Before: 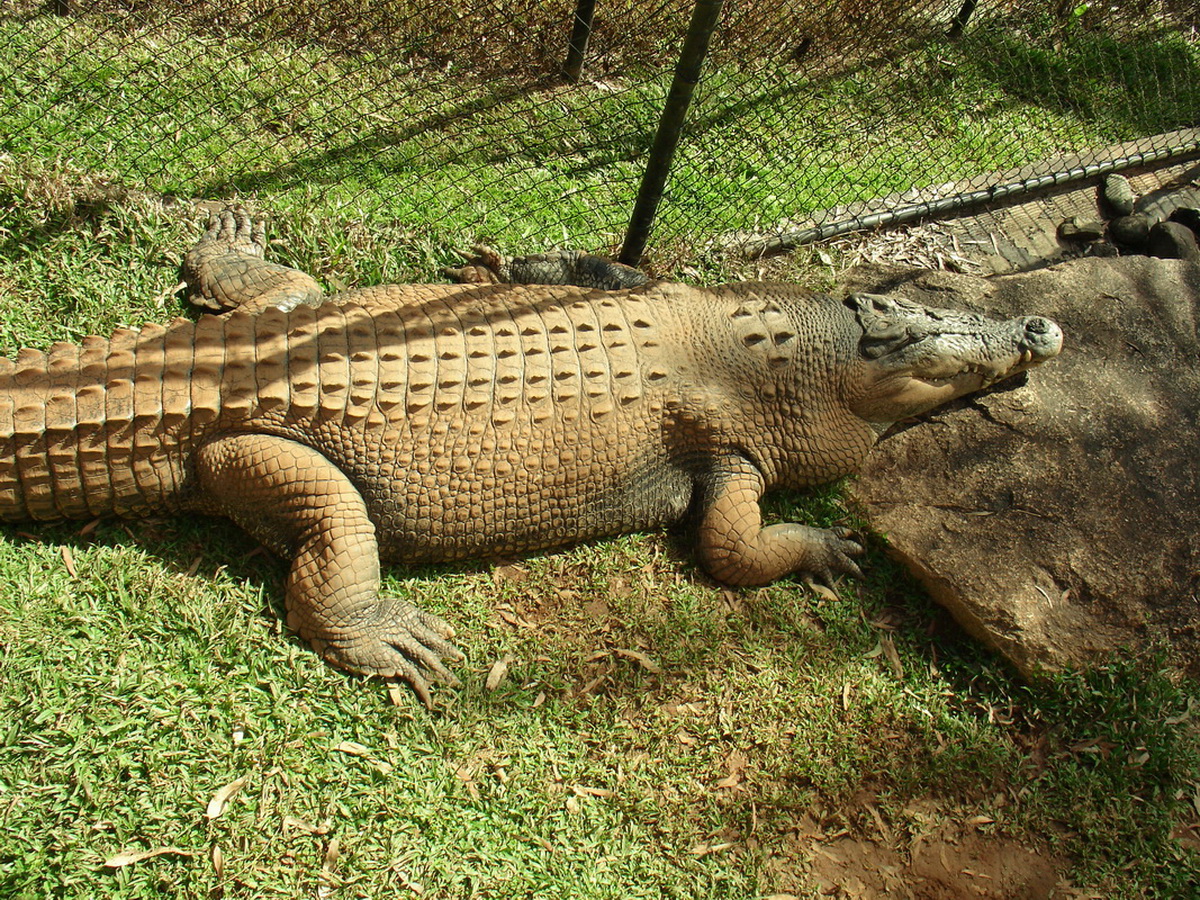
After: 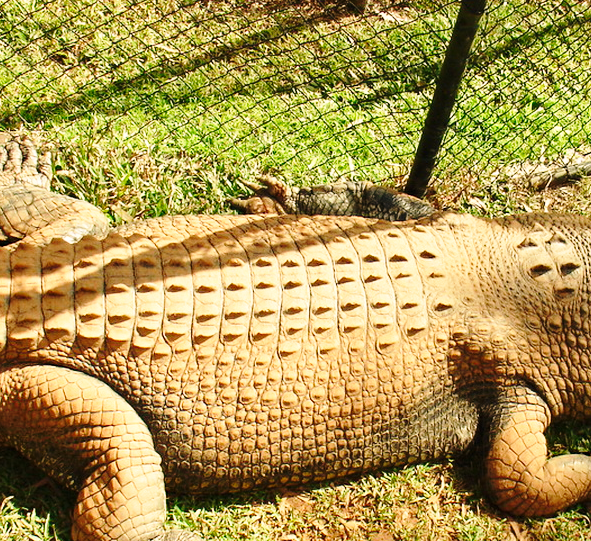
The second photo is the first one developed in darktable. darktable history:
haze removal: compatibility mode true, adaptive false
crop: left 17.835%, top 7.675%, right 32.881%, bottom 32.213%
white balance: red 1.127, blue 0.943
base curve: curves: ch0 [(0, 0) (0.028, 0.03) (0.121, 0.232) (0.46, 0.748) (0.859, 0.968) (1, 1)], preserve colors none
